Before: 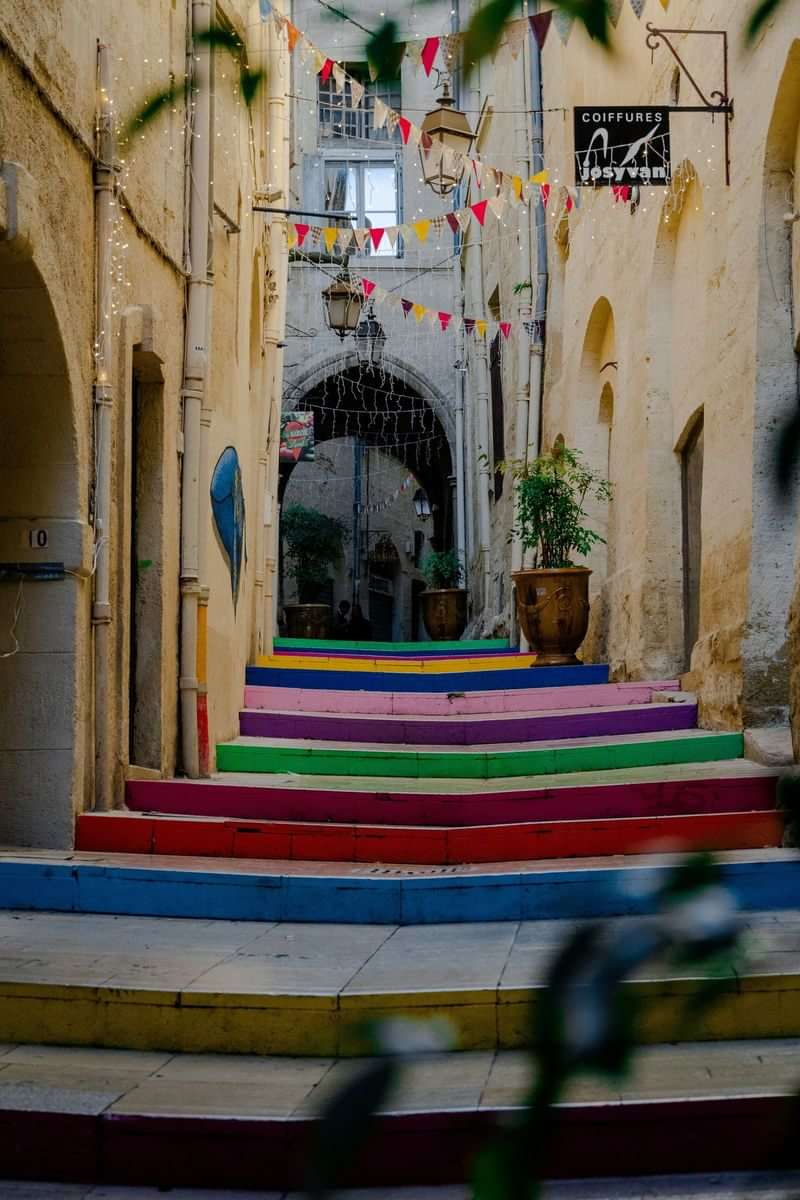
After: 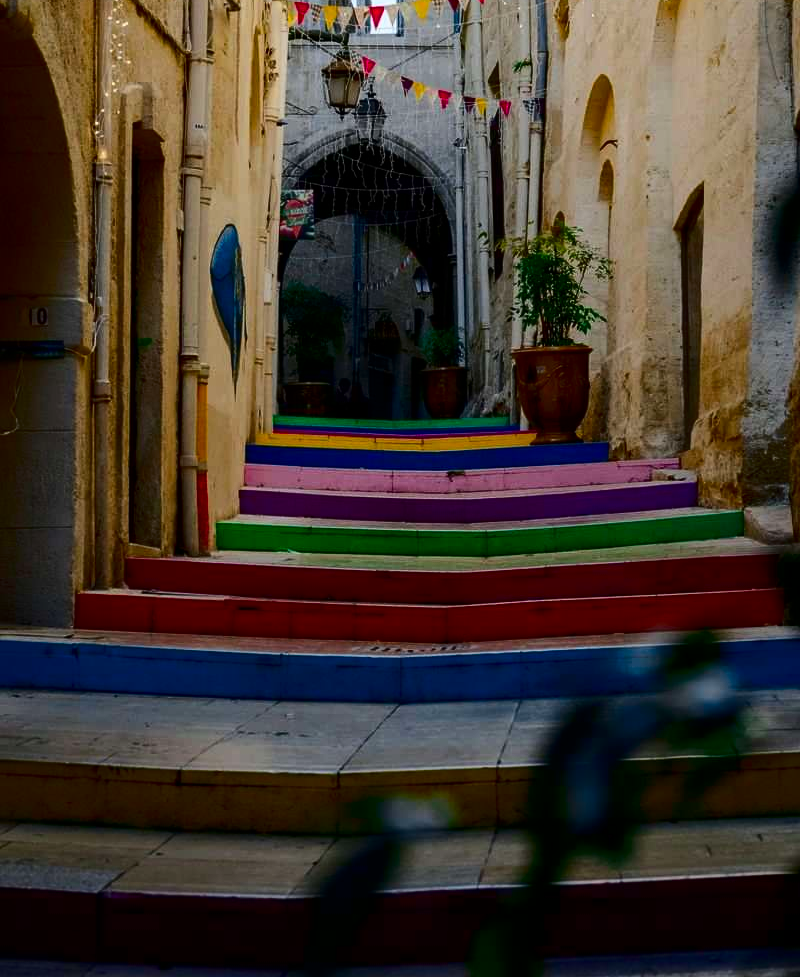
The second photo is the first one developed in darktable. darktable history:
contrast brightness saturation: contrast 0.22, brightness -0.19, saturation 0.24
crop and rotate: top 18.507%
